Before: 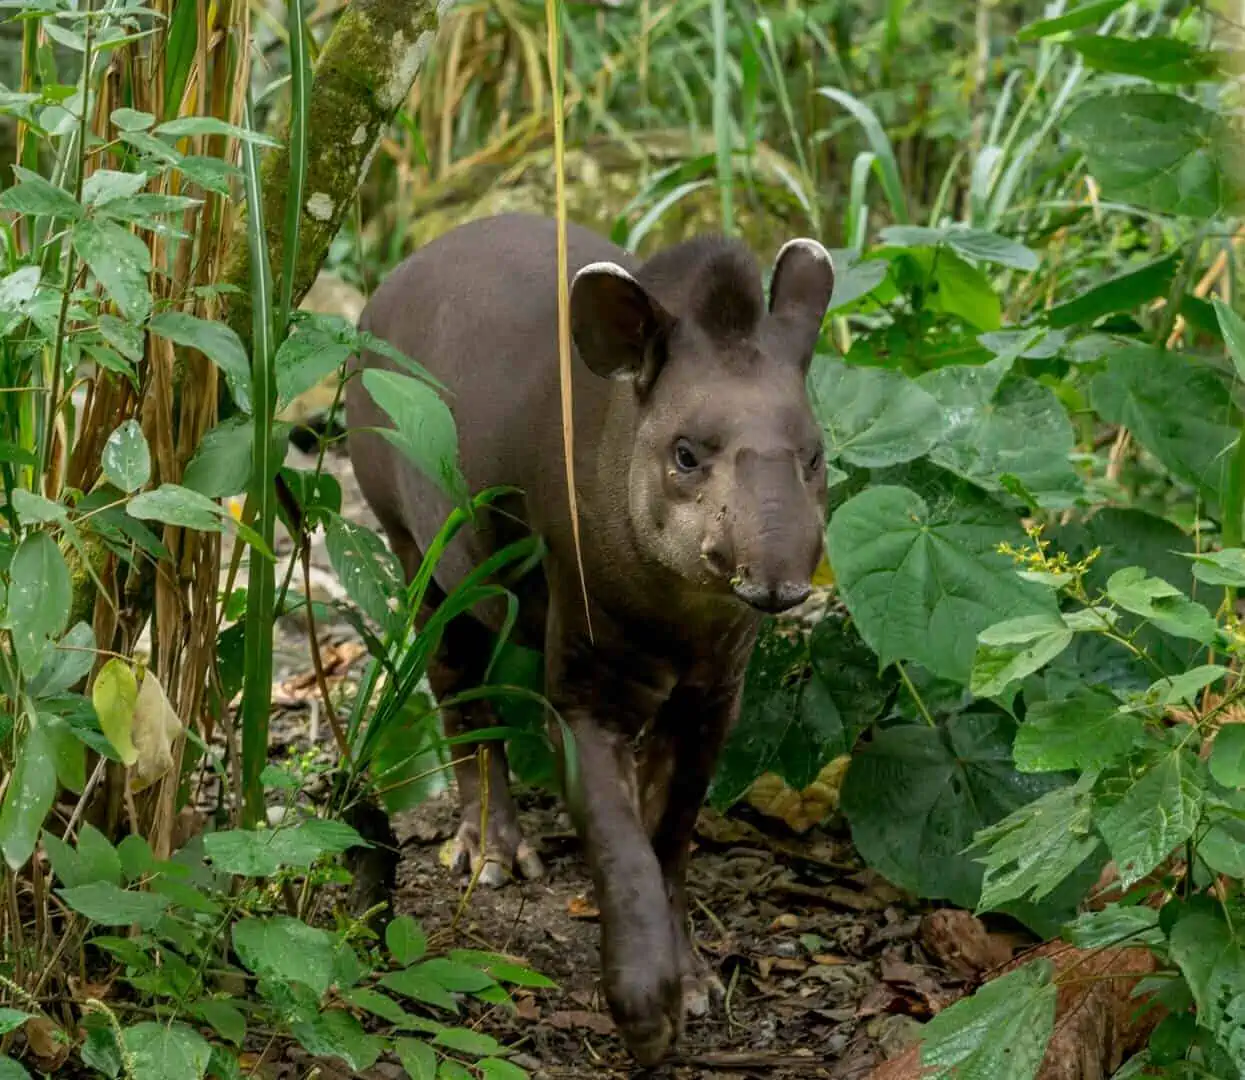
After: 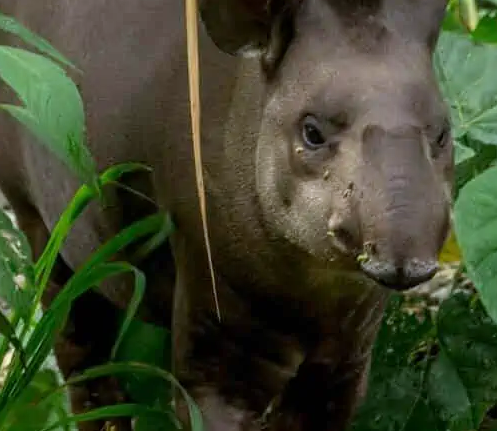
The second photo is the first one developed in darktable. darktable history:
white balance: red 0.974, blue 1.044
crop: left 30%, top 30%, right 30%, bottom 30%
